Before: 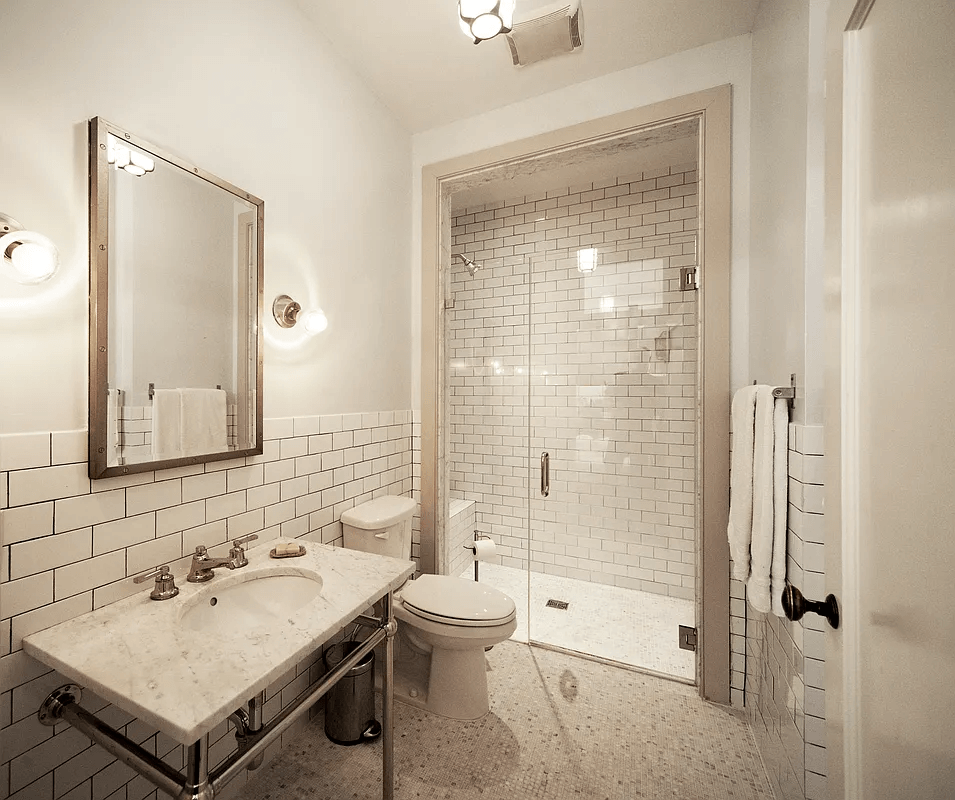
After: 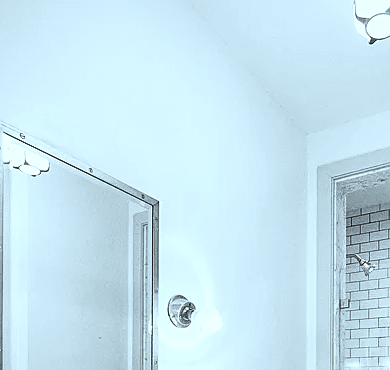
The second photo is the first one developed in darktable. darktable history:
tone curve: curves: ch0 [(0, 0.008) (0.107, 0.083) (0.283, 0.287) (0.461, 0.498) (0.64, 0.691) (0.822, 0.869) (0.998, 0.978)]; ch1 [(0, 0) (0.323, 0.339) (0.438, 0.422) (0.473, 0.487) (0.502, 0.502) (0.527, 0.53) (0.561, 0.583) (0.608, 0.629) (0.669, 0.704) (0.859, 0.899) (1, 1)]; ch2 [(0, 0) (0.33, 0.347) (0.421, 0.456) (0.473, 0.498) (0.502, 0.504) (0.522, 0.524) (0.549, 0.567) (0.585, 0.627) (0.676, 0.724) (1, 1)], color space Lab, independent channels, preserve colors none
color correction: highlights a* -12.92, highlights b* -17.8, saturation 0.714
exposure: black level correction 0, exposure 0.199 EV, compensate highlight preservation false
local contrast: detail 130%
shadows and highlights: shadows 43.25, highlights 7.62
contrast brightness saturation: saturation -0.99
crop and rotate: left 11.071%, top 0.056%, right 48.052%, bottom 53.691%
sharpen: on, module defaults
